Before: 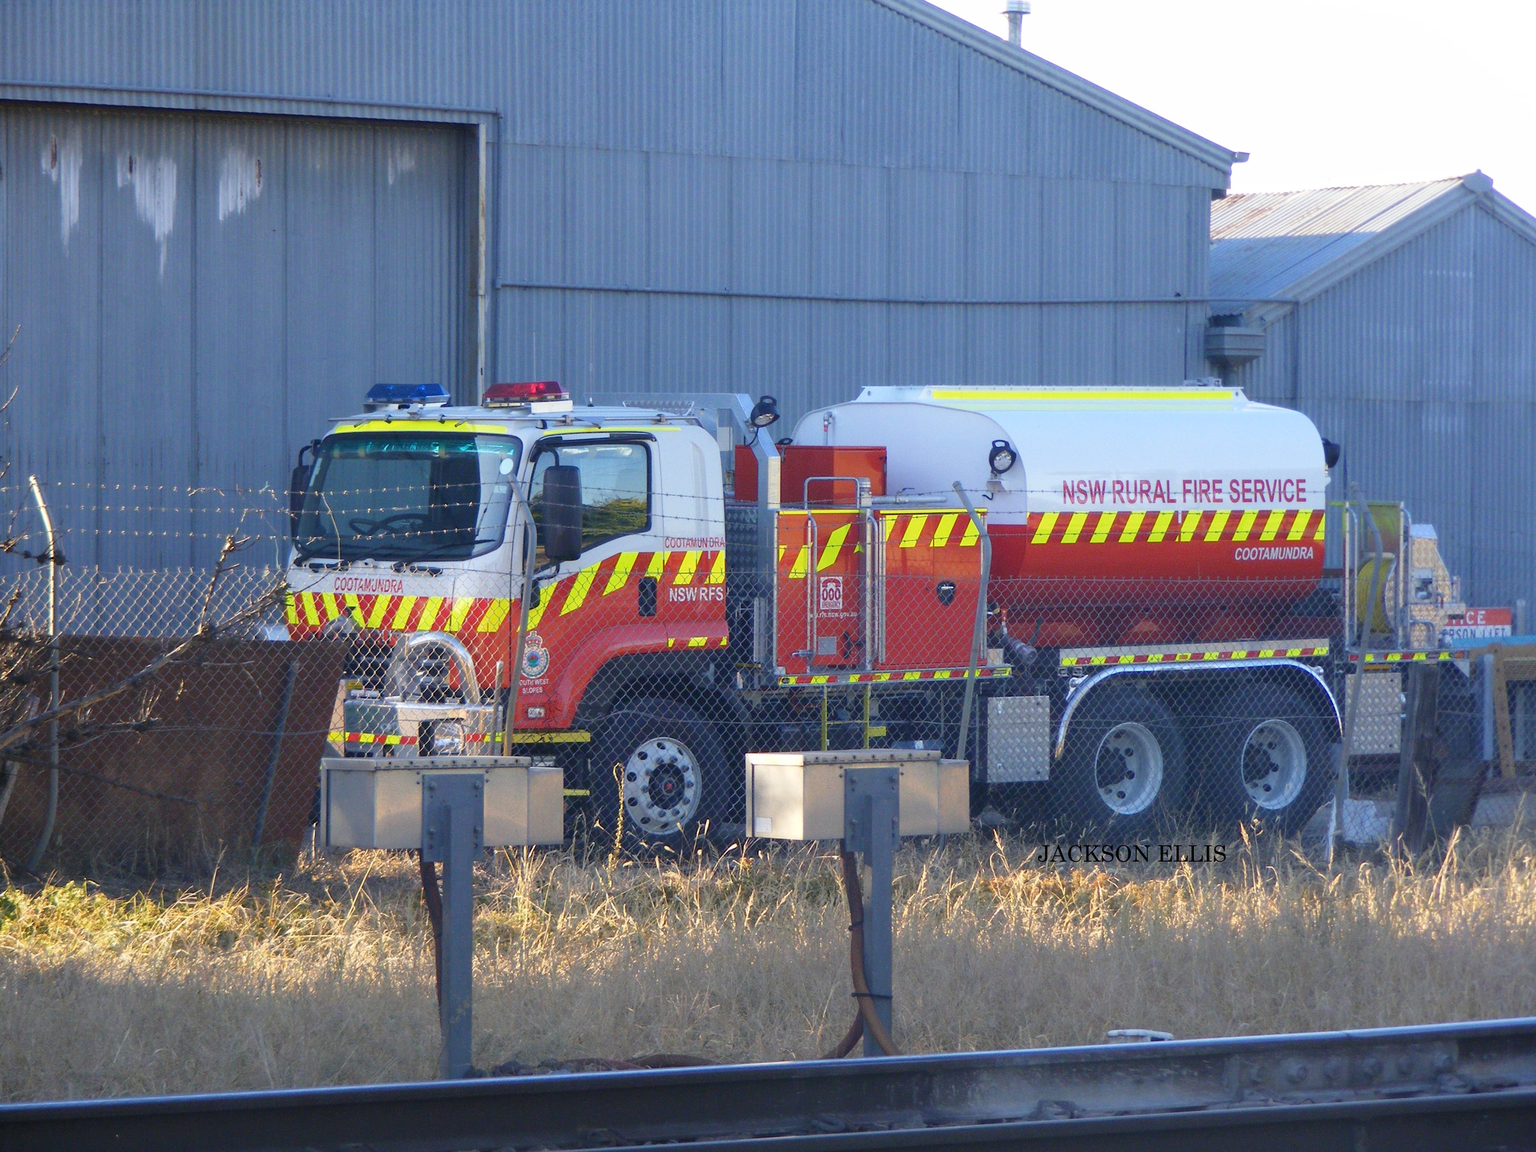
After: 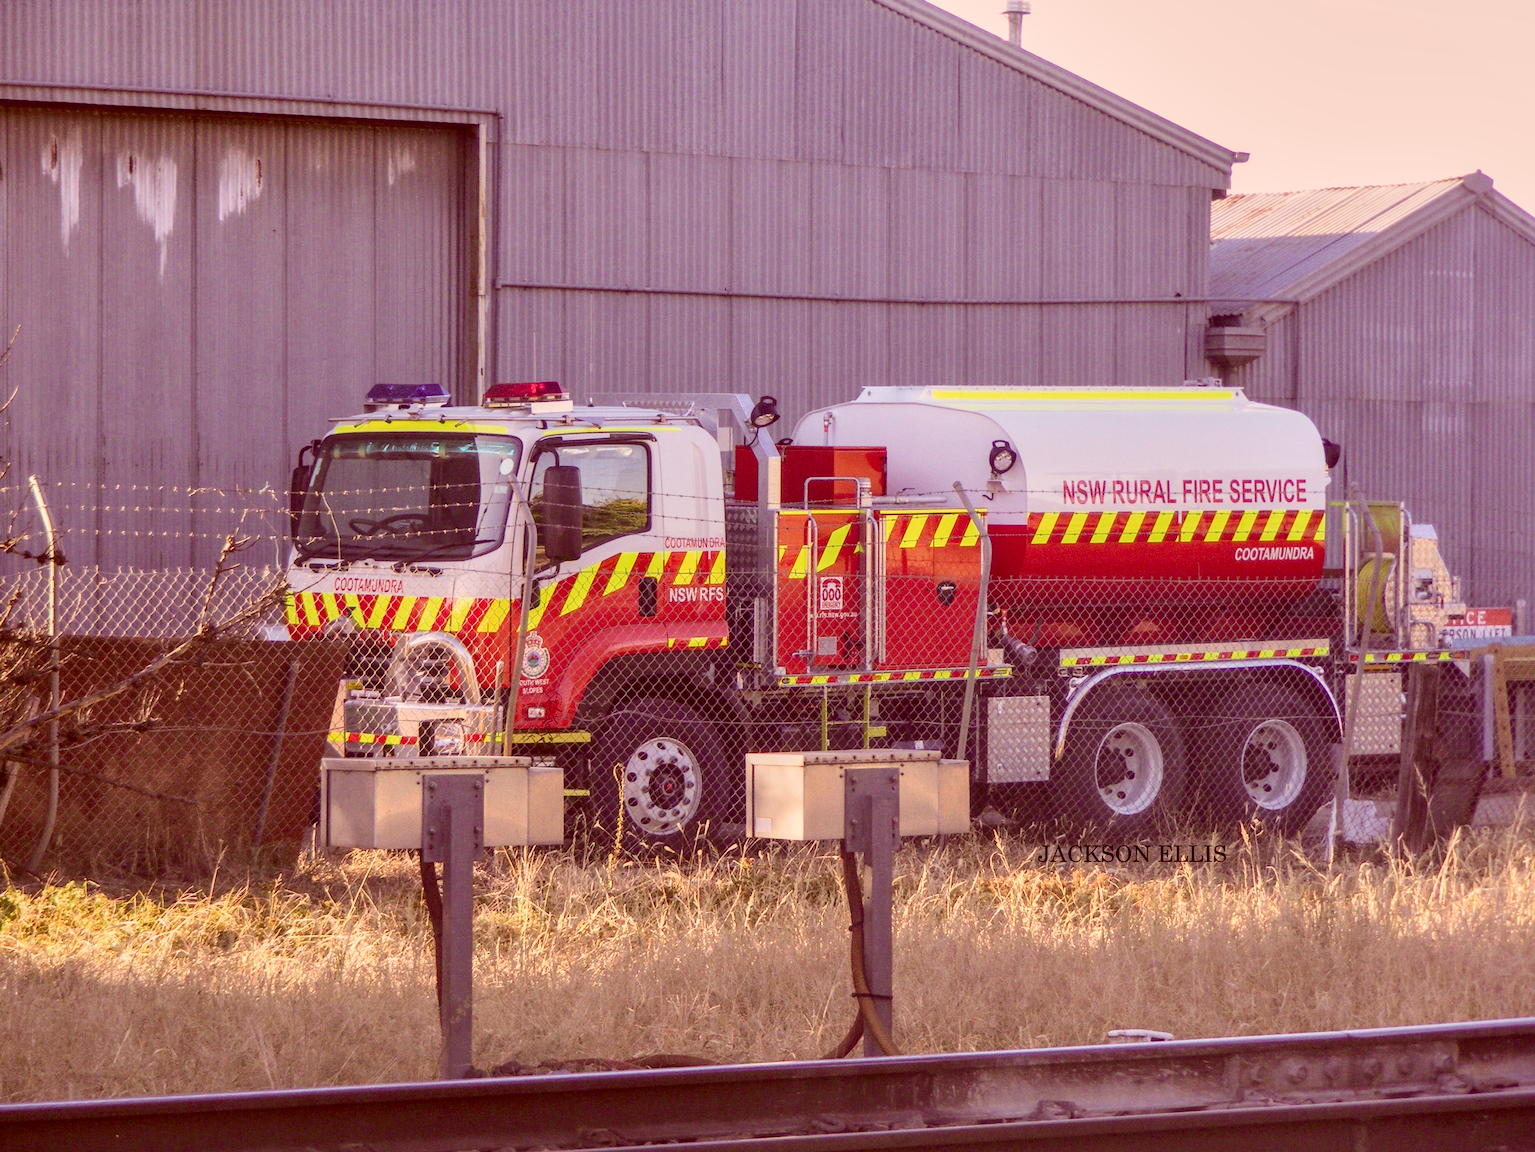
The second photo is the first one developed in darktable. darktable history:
local contrast: highlights 61%, detail 143%, midtone range 0.429
color balance rgb: shadows lift › chroma 2.057%, shadows lift › hue 216.29°, perceptual saturation grading › global saturation 0.44%, global vibrance 6.946%, saturation formula JzAzBz (2021)
contrast brightness saturation: contrast 0.228, brightness 0.108, saturation 0.285
filmic rgb: middle gray luminance 18.41%, black relative exposure -10.51 EV, white relative exposure 3.4 EV, target black luminance 0%, hardness 6.03, latitude 98.9%, contrast 0.839, shadows ↔ highlights balance 0.685%
tone equalizer: edges refinement/feathering 500, mask exposure compensation -1.57 EV, preserve details no
velvia: strength 15.16%
shadows and highlights: highlights color adjustment 32.33%
color correction: highlights a* 9.03, highlights b* 8.89, shadows a* 39.93, shadows b* 39.4, saturation 0.794
